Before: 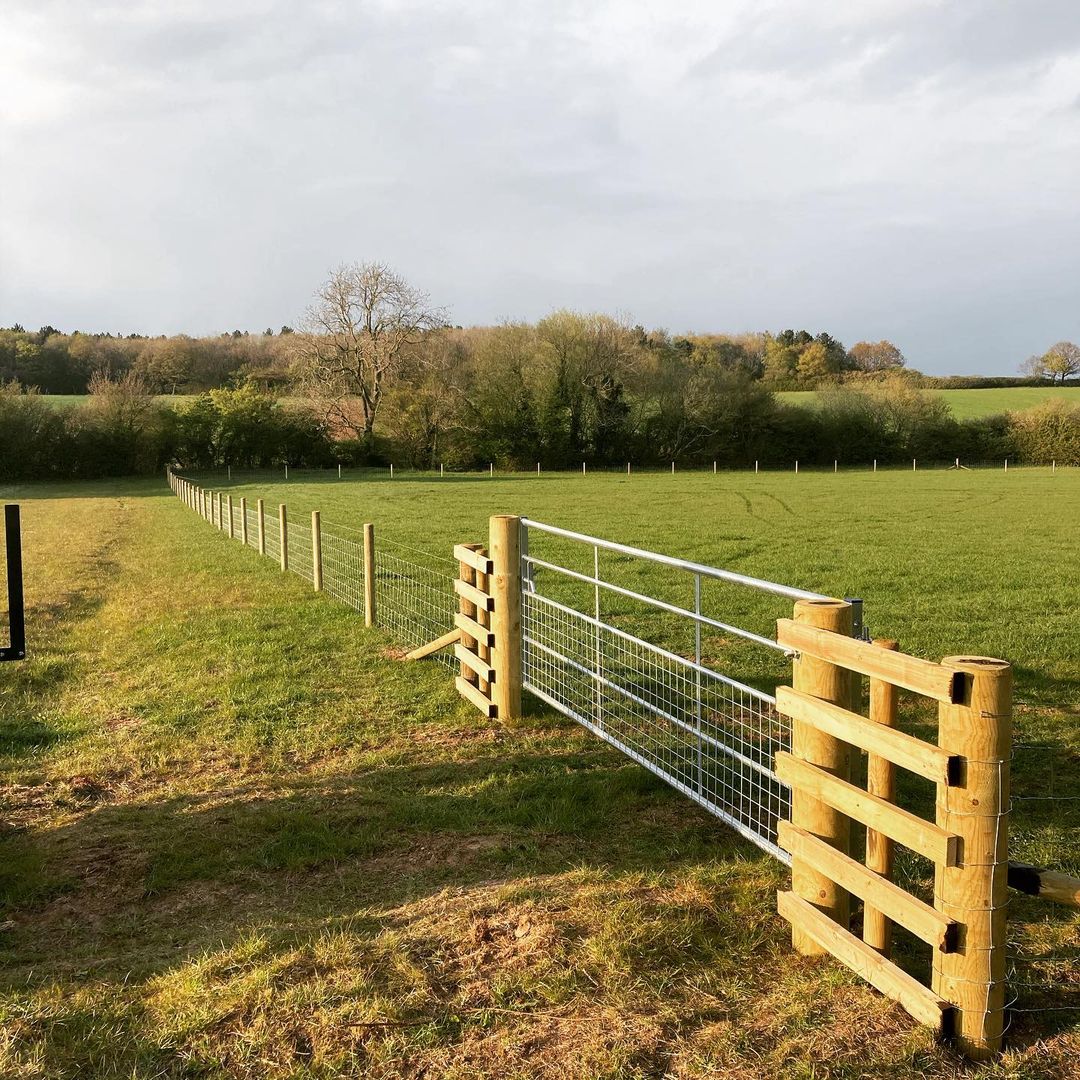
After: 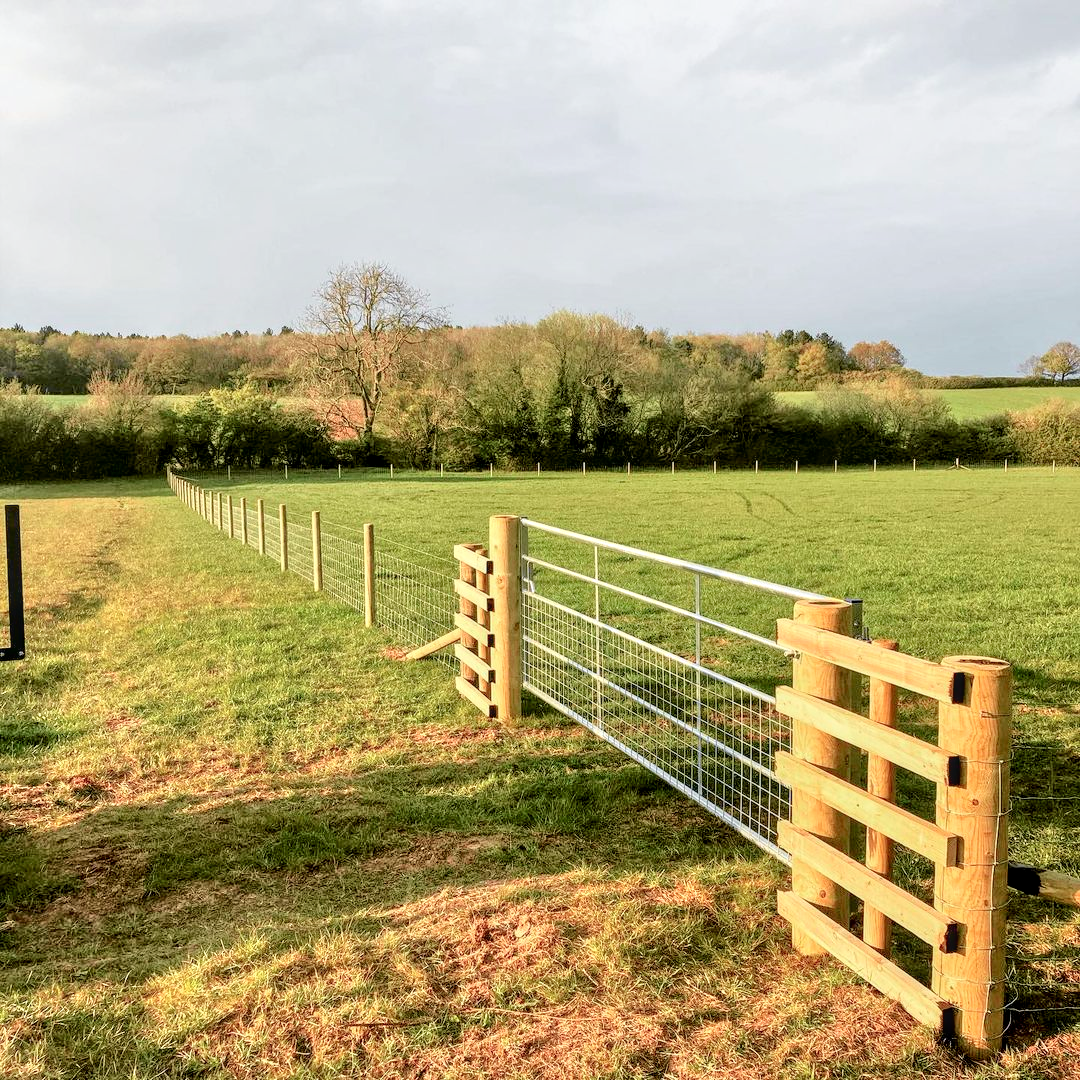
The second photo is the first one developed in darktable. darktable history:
tone curve: curves: ch0 [(0, 0) (0.058, 0.027) (0.214, 0.183) (0.304, 0.288) (0.51, 0.549) (0.658, 0.7) (0.741, 0.775) (0.844, 0.866) (0.986, 0.957)]; ch1 [(0, 0) (0.172, 0.123) (0.312, 0.296) (0.437, 0.429) (0.471, 0.469) (0.502, 0.5) (0.513, 0.515) (0.572, 0.603) (0.617, 0.653) (0.68, 0.724) (0.889, 0.924) (1, 1)]; ch2 [(0, 0) (0.411, 0.424) (0.489, 0.49) (0.502, 0.5) (0.517, 0.519) (0.549, 0.578) (0.604, 0.628) (0.693, 0.686) (1, 1)], color space Lab, independent channels, preserve colors none
tone equalizer: -7 EV 0.15 EV, -6 EV 0.6 EV, -5 EV 1.15 EV, -4 EV 1.33 EV, -3 EV 1.15 EV, -2 EV 0.6 EV, -1 EV 0.15 EV, mask exposure compensation -0.5 EV
local contrast: detail 130%
